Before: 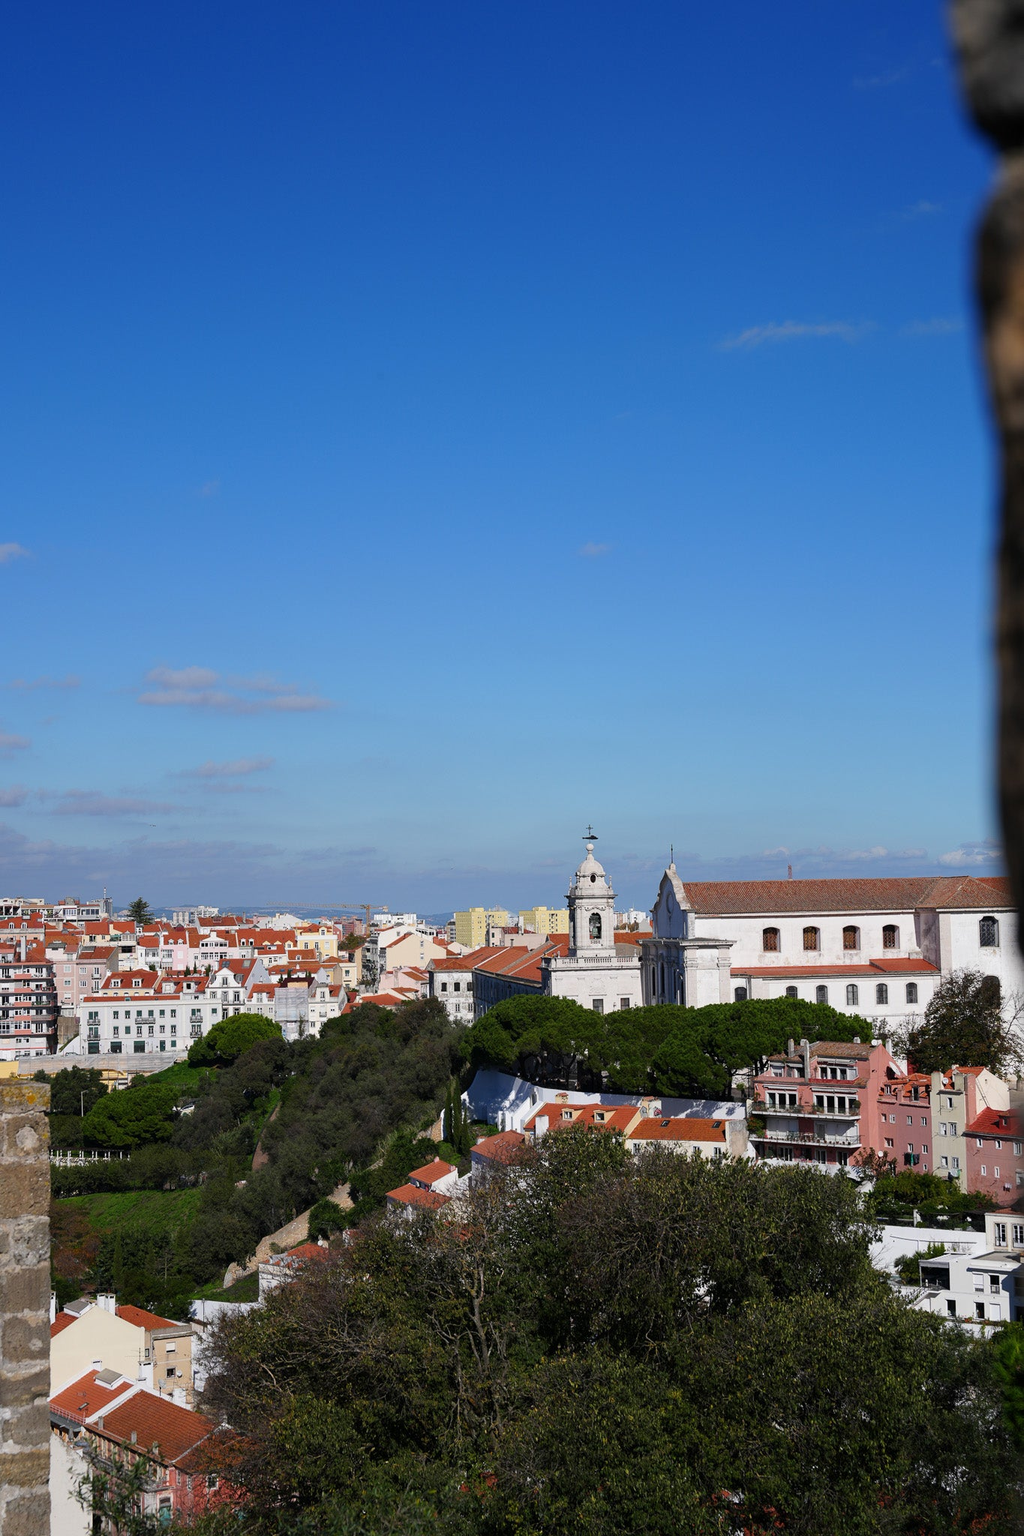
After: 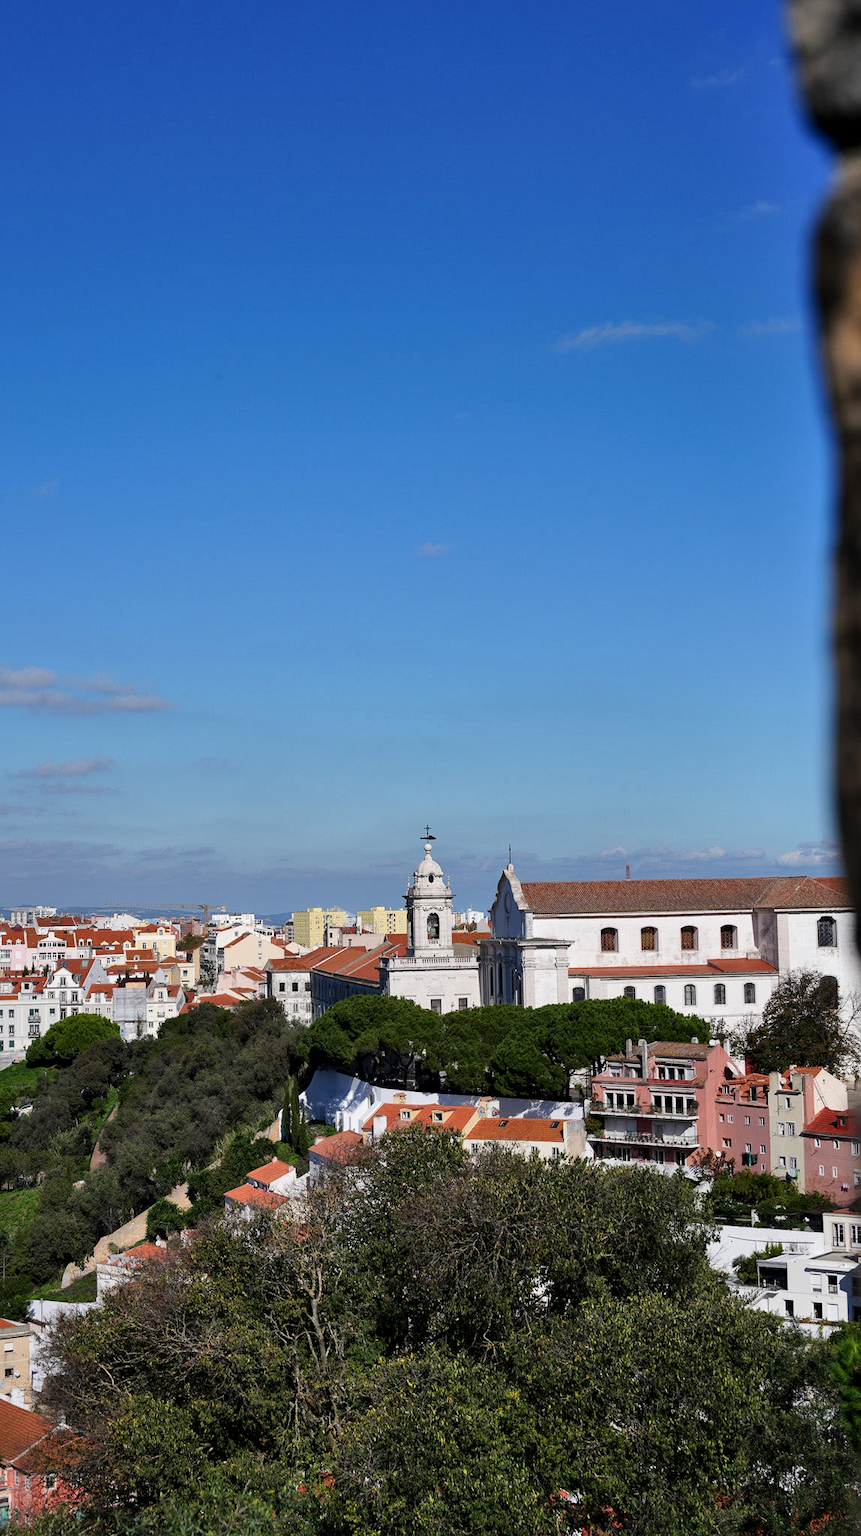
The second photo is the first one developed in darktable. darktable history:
crop: left 15.879%
local contrast: mode bilateral grid, contrast 20, coarseness 50, detail 131%, midtone range 0.2
shadows and highlights: soften with gaussian
